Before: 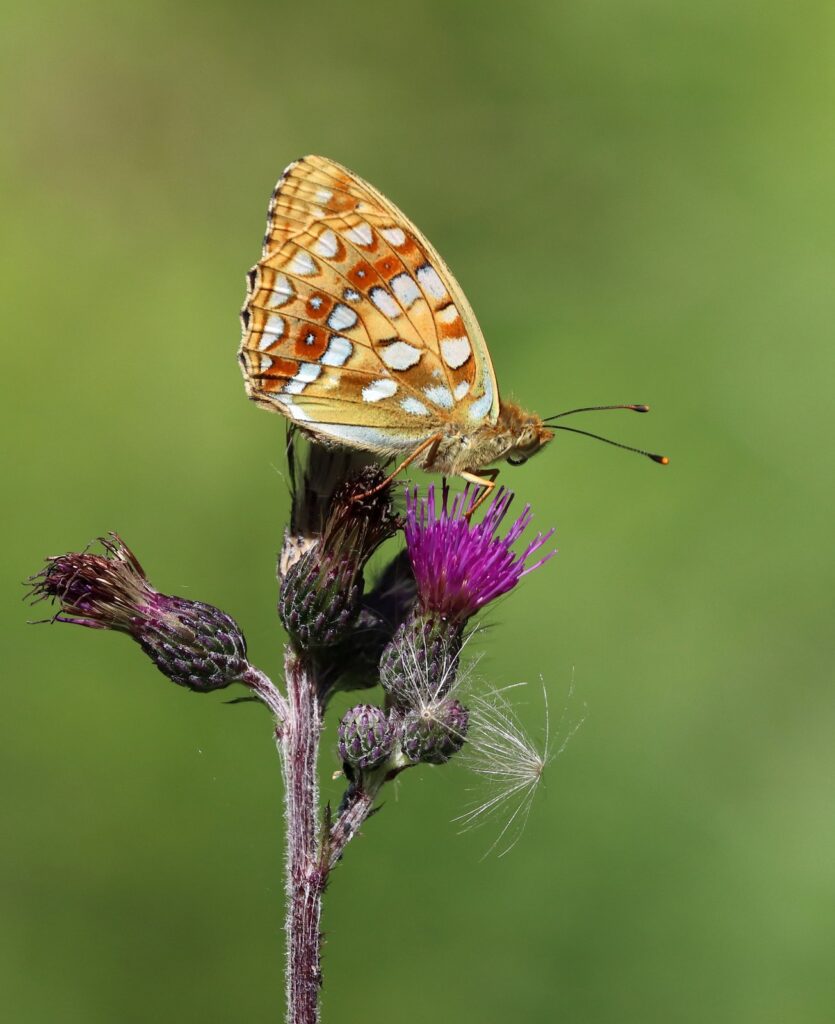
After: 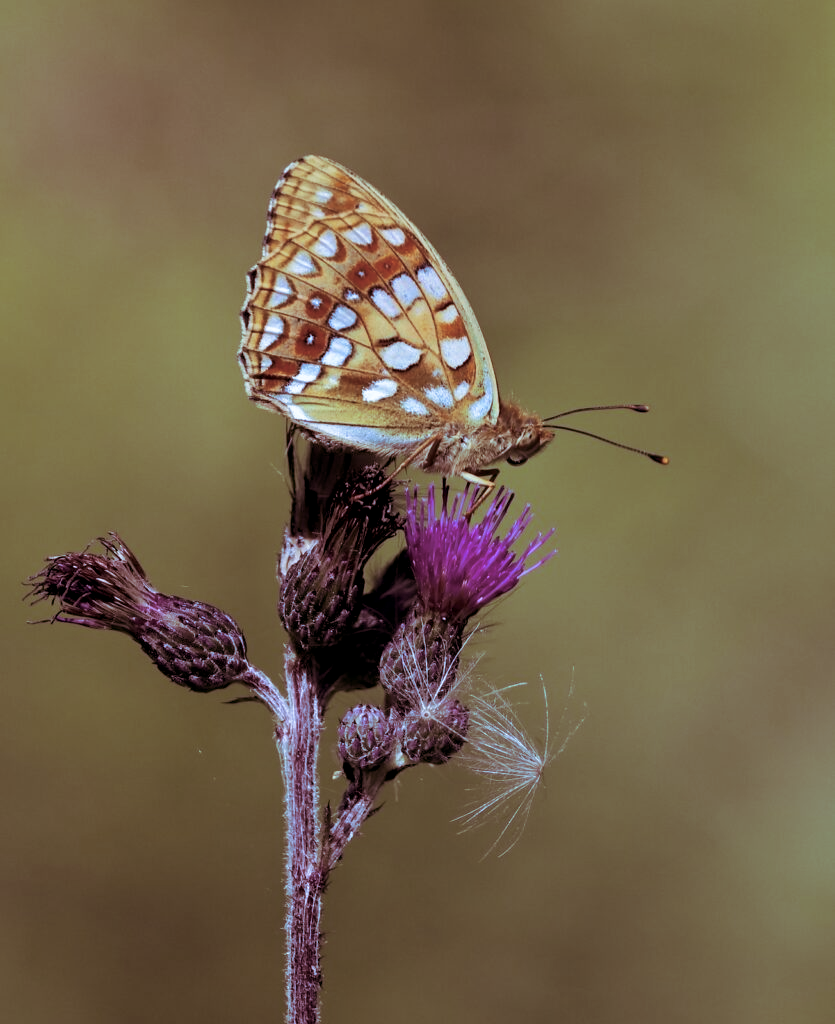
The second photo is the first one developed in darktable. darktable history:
exposure: black level correction 0.006, exposure -0.226 EV, compensate highlight preservation false
split-toning: on, module defaults
white balance: red 0.871, blue 1.249
